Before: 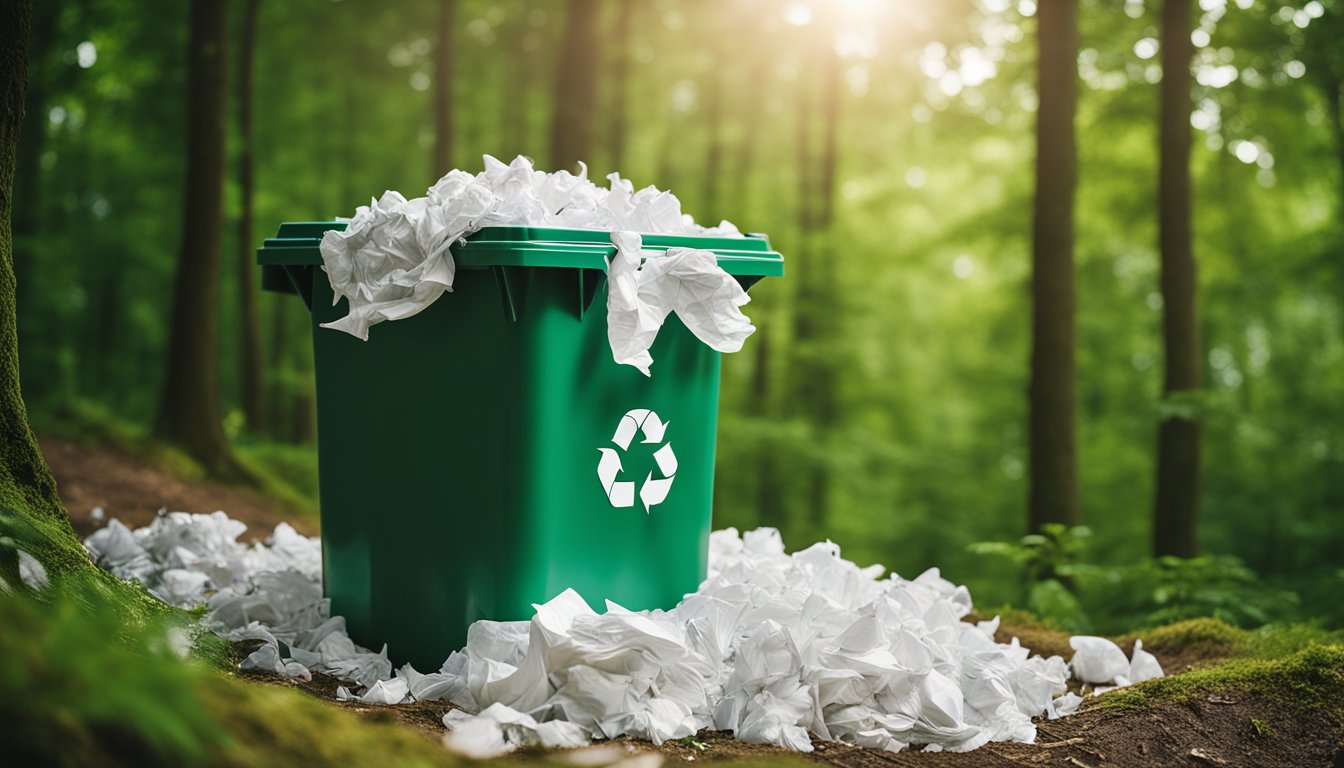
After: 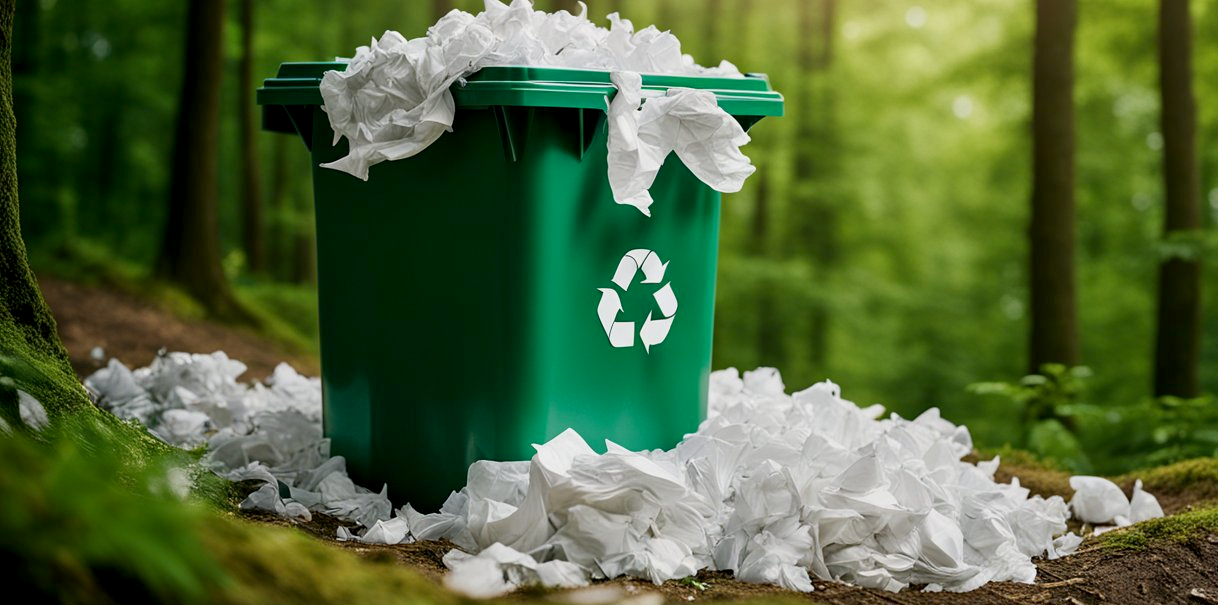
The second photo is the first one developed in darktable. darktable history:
exposure: black level correction 0.009, exposure -0.162 EV, compensate highlight preservation false
crop: top 20.916%, right 9.325%, bottom 0.262%
